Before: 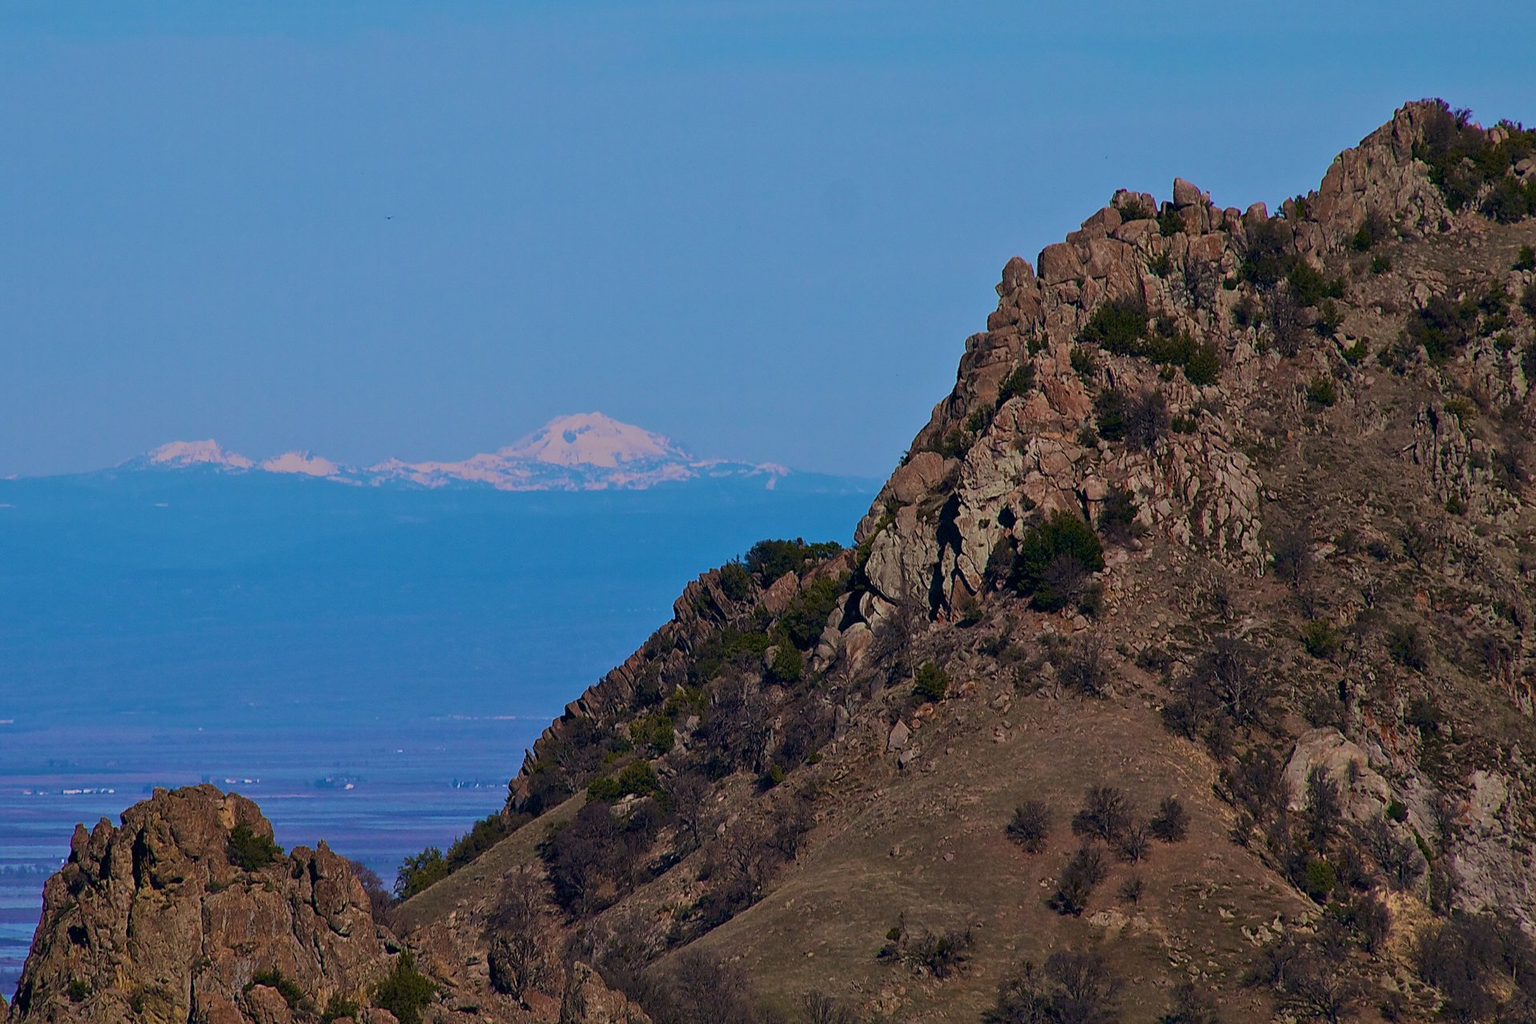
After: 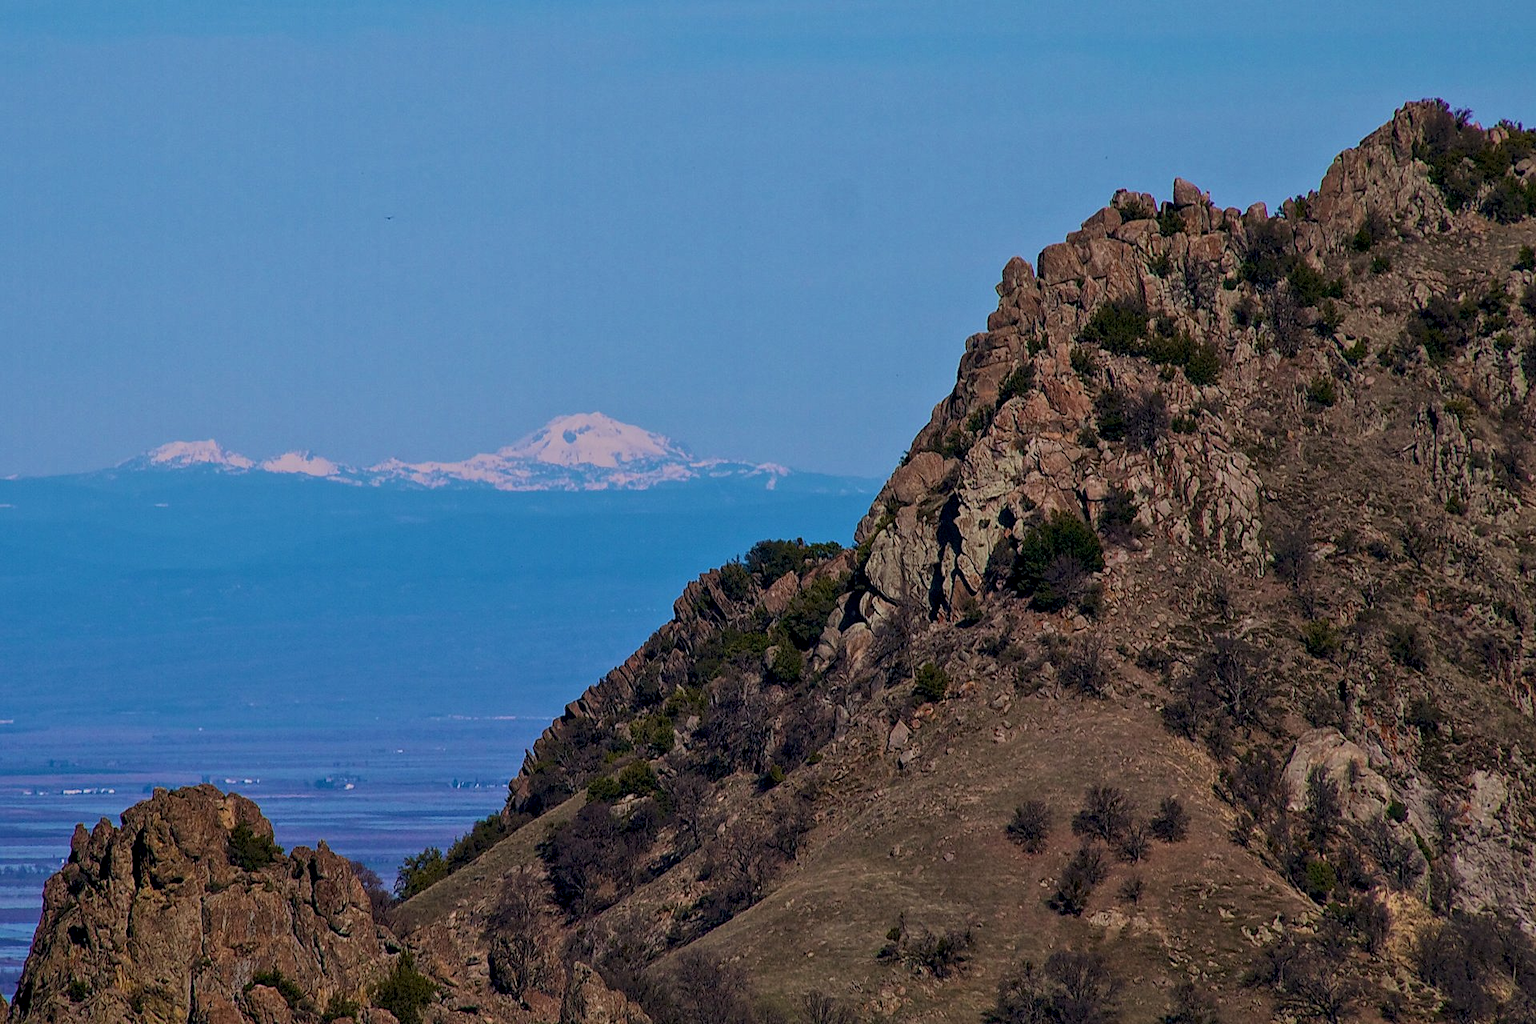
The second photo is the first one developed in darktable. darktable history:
local contrast: highlights 94%, shadows 85%, detail 160%, midtone range 0.2
